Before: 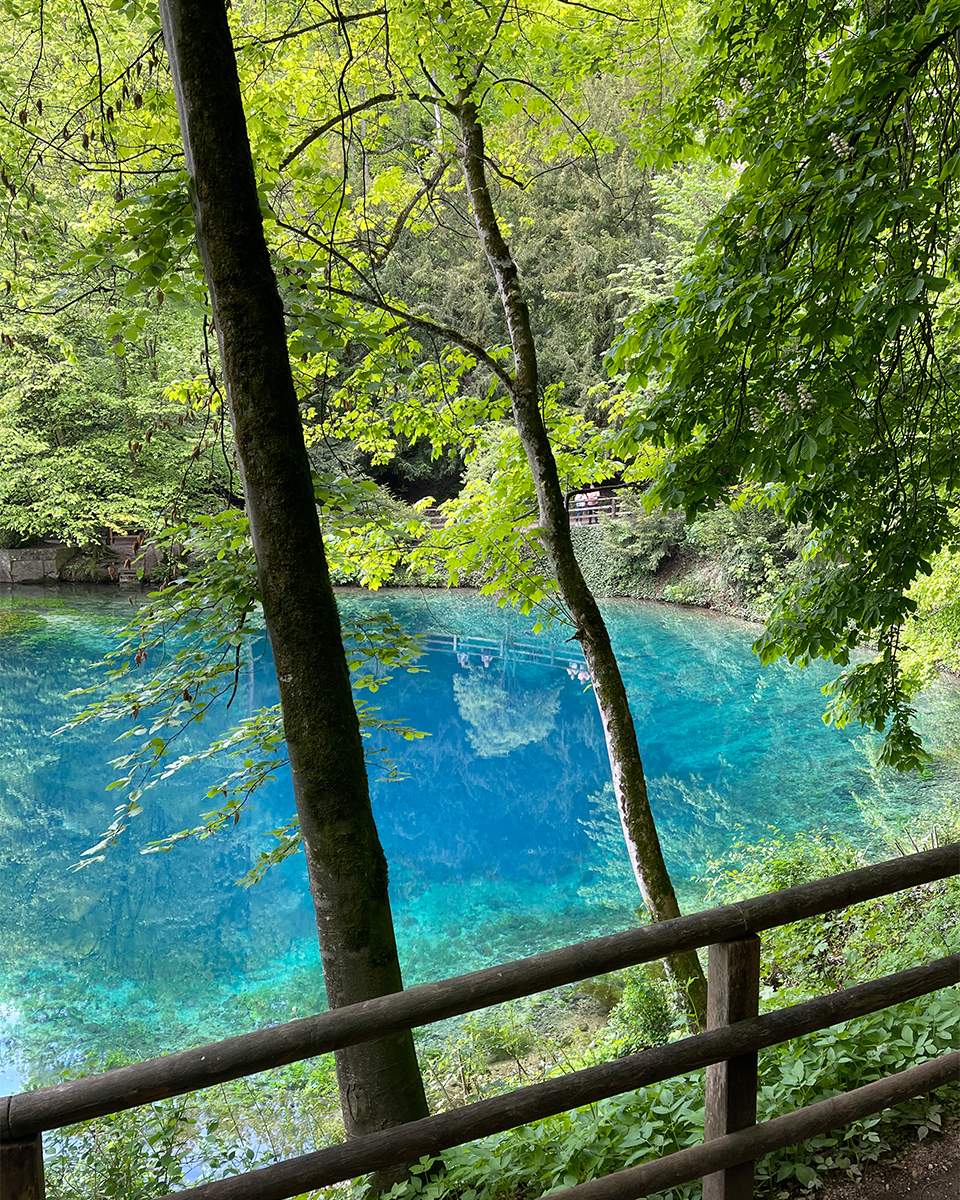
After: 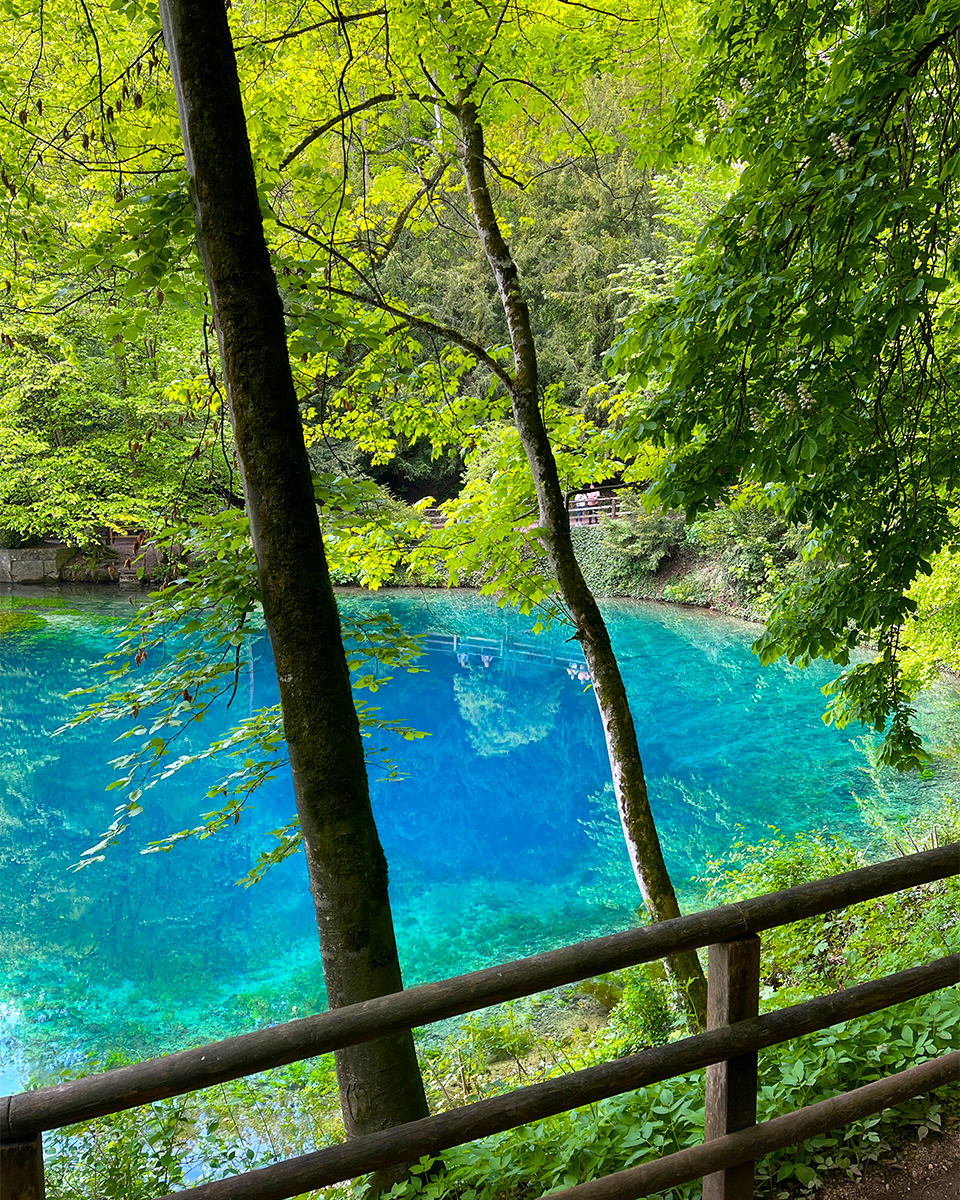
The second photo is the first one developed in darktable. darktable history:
tone equalizer: on, module defaults
color balance rgb: linear chroma grading › global chroma 15%, perceptual saturation grading › global saturation 30%
